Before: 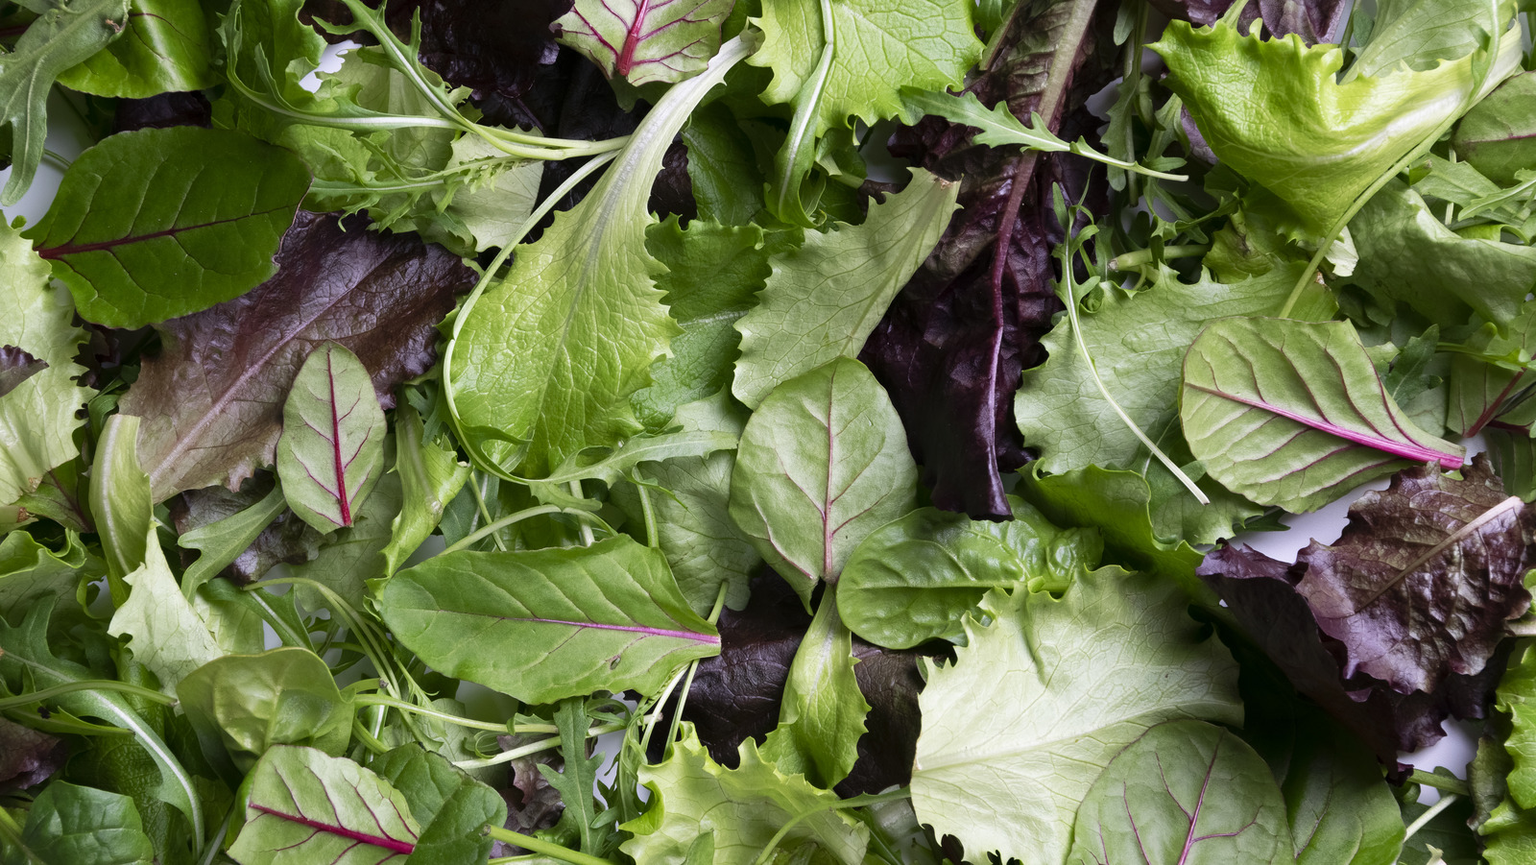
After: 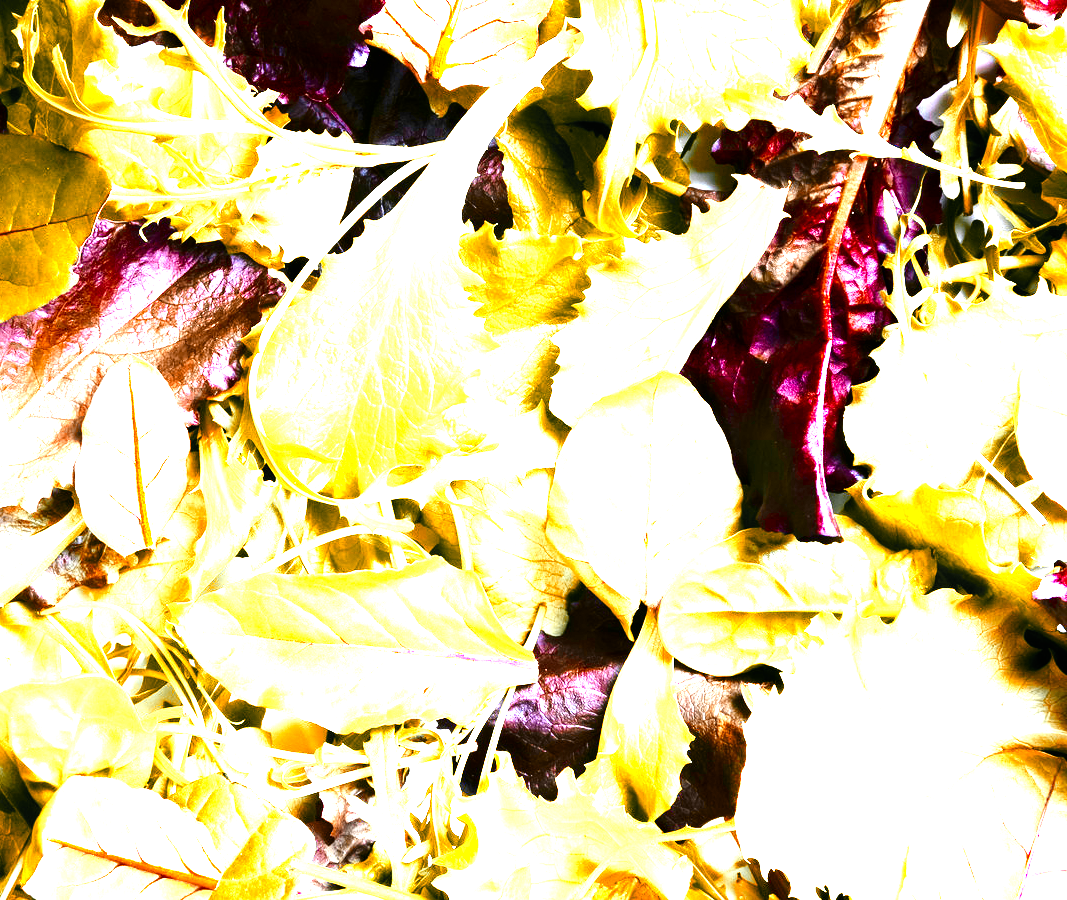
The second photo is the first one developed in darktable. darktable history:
crop and rotate: left 13.406%, right 19.881%
color zones: curves: ch0 [(0.009, 0.528) (0.136, 0.6) (0.255, 0.586) (0.39, 0.528) (0.522, 0.584) (0.686, 0.736) (0.849, 0.561)]; ch1 [(0.045, 0.781) (0.14, 0.416) (0.257, 0.695) (0.442, 0.032) (0.738, 0.338) (0.818, 0.632) (0.891, 0.741) (1, 0.704)]; ch2 [(0, 0.667) (0.141, 0.52) (0.26, 0.37) (0.474, 0.432) (0.743, 0.286)]
color balance rgb: highlights gain › chroma 0.191%, highlights gain › hue 332.09°, perceptual saturation grading › global saturation 55.392%, perceptual saturation grading › highlights -50.115%, perceptual saturation grading › mid-tones 40.267%, perceptual saturation grading › shadows 30.009%
contrast brightness saturation: contrast 0.217
exposure: black level correction 0, exposure 1.751 EV, compensate exposure bias true, compensate highlight preservation false
levels: levels [0, 0.374, 0.749]
tone equalizer: -8 EV -0.395 EV, -7 EV -0.394 EV, -6 EV -0.372 EV, -5 EV -0.241 EV, -3 EV 0.249 EV, -2 EV 0.337 EV, -1 EV 0.385 EV, +0 EV 0.446 EV, mask exposure compensation -0.501 EV
